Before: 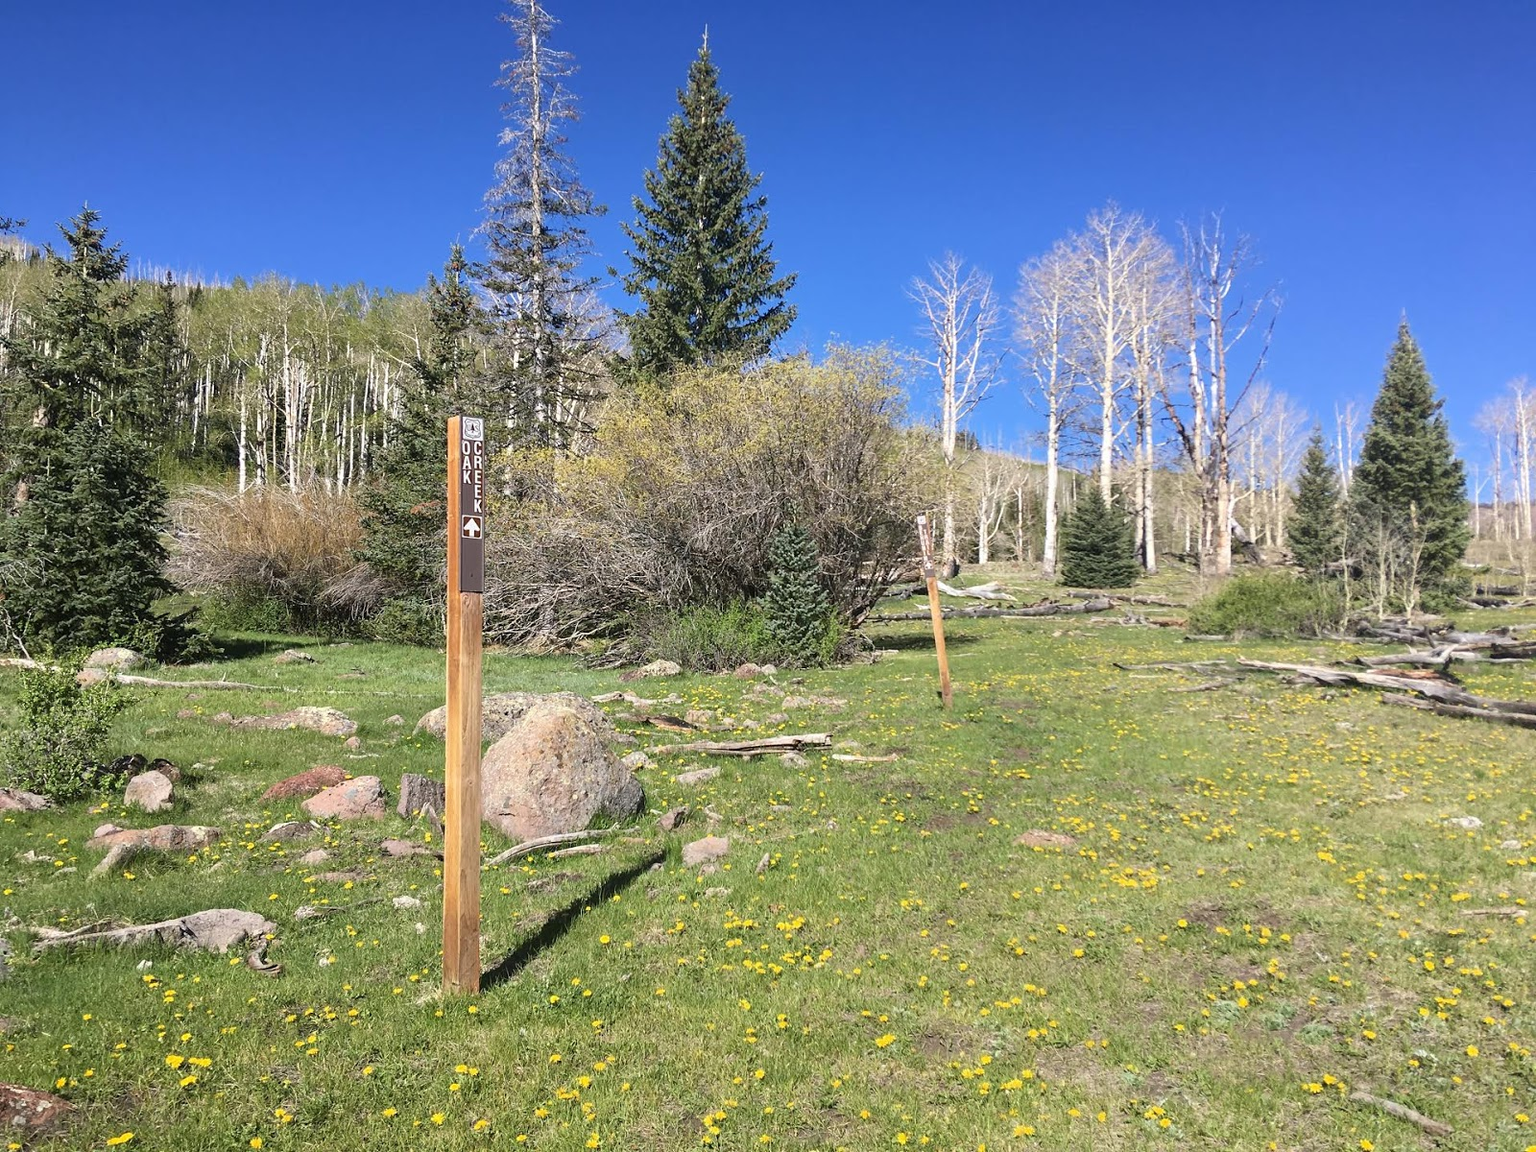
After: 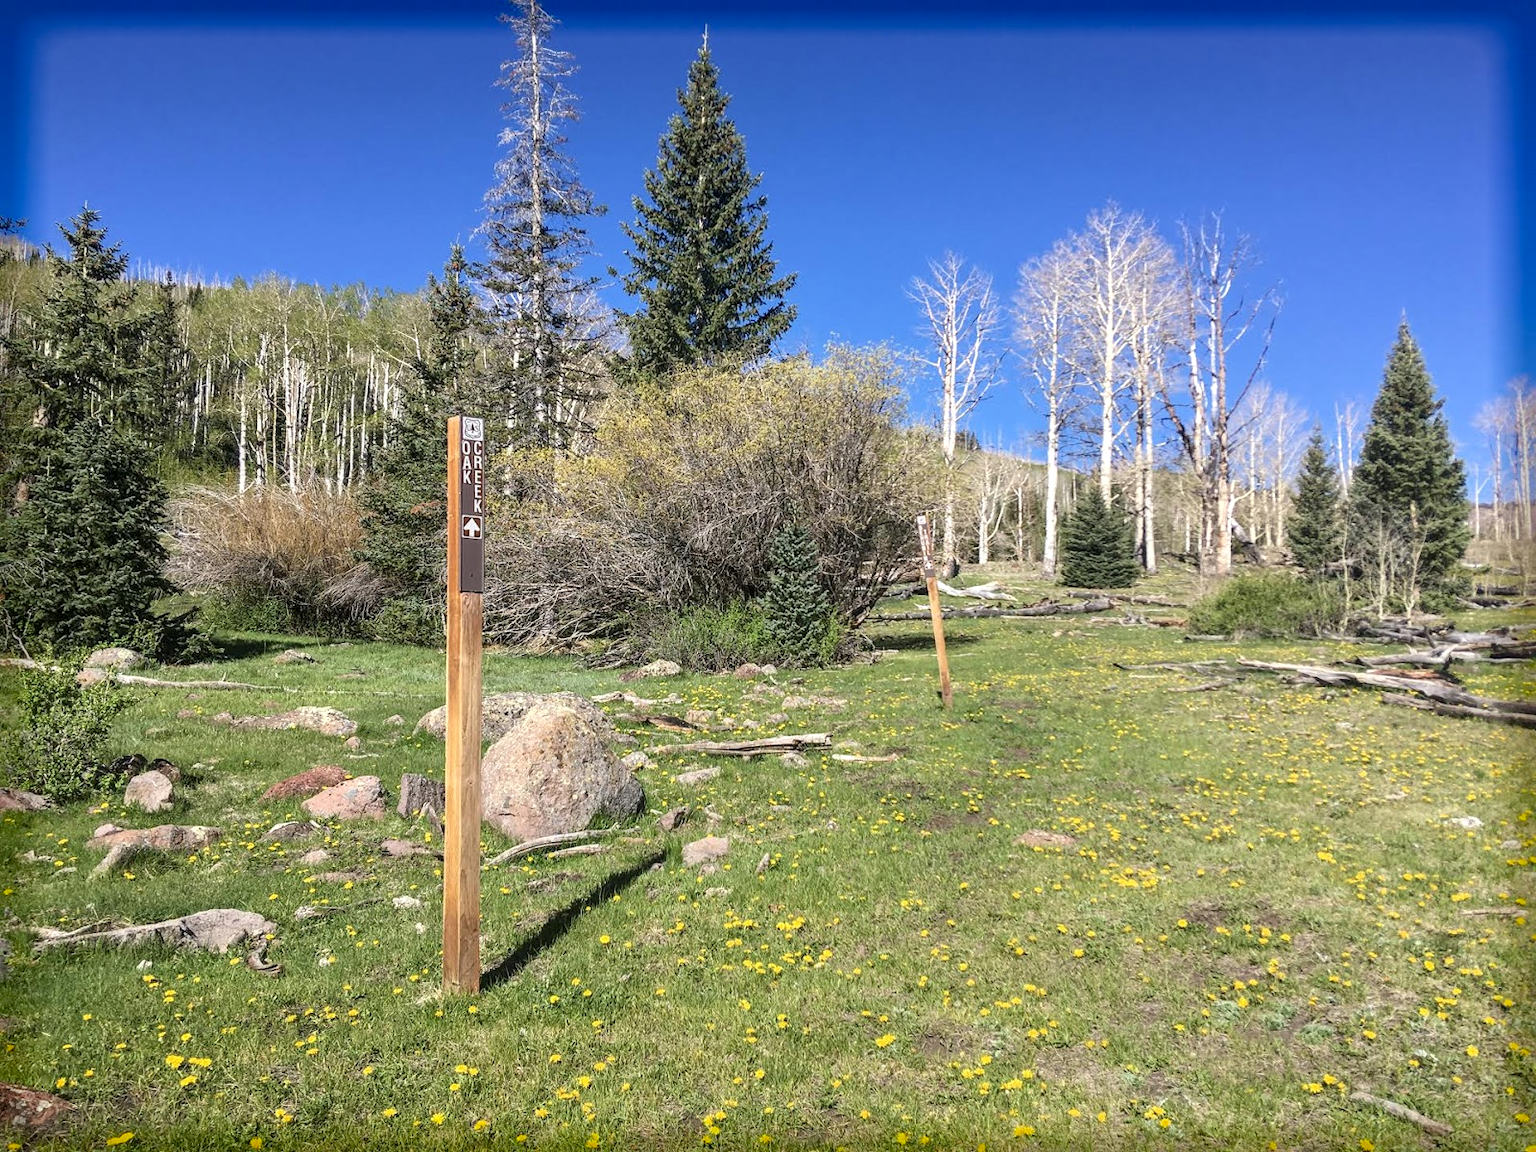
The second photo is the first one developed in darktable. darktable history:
vignetting: fall-off start 93.43%, fall-off radius 5.16%, saturation 0.376, automatic ratio true, width/height ratio 1.33, shape 0.041
local contrast: on, module defaults
